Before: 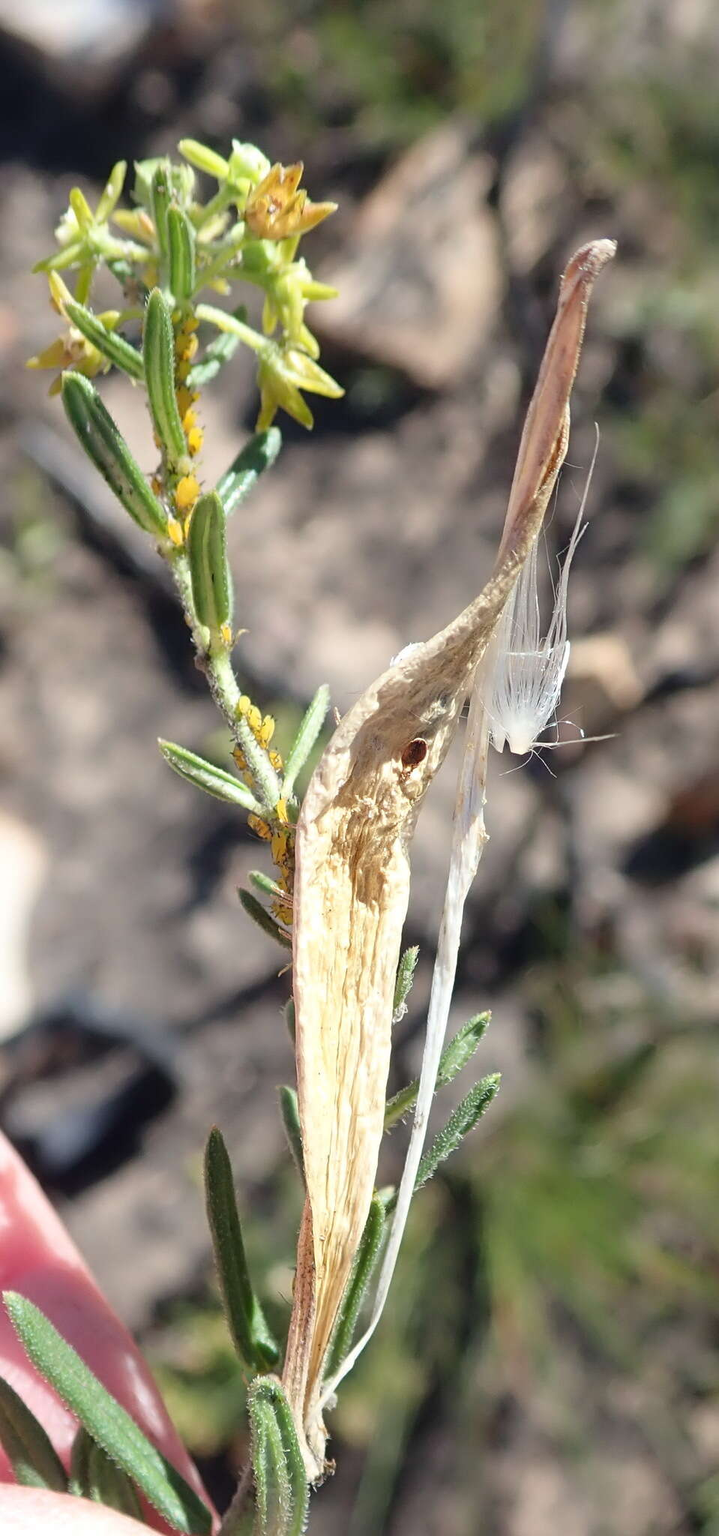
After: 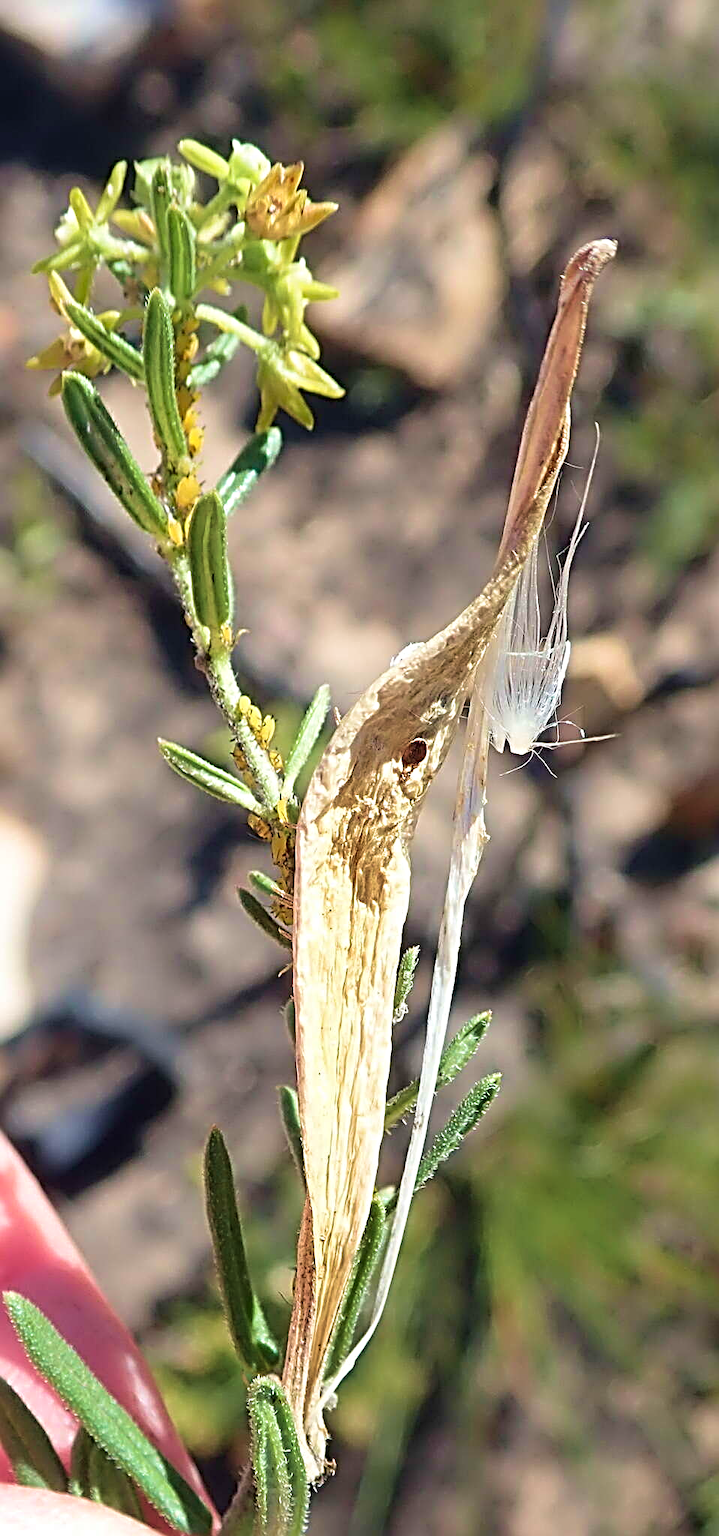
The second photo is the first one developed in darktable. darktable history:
sharpen: radius 3.69, amount 0.928
velvia: strength 56%
